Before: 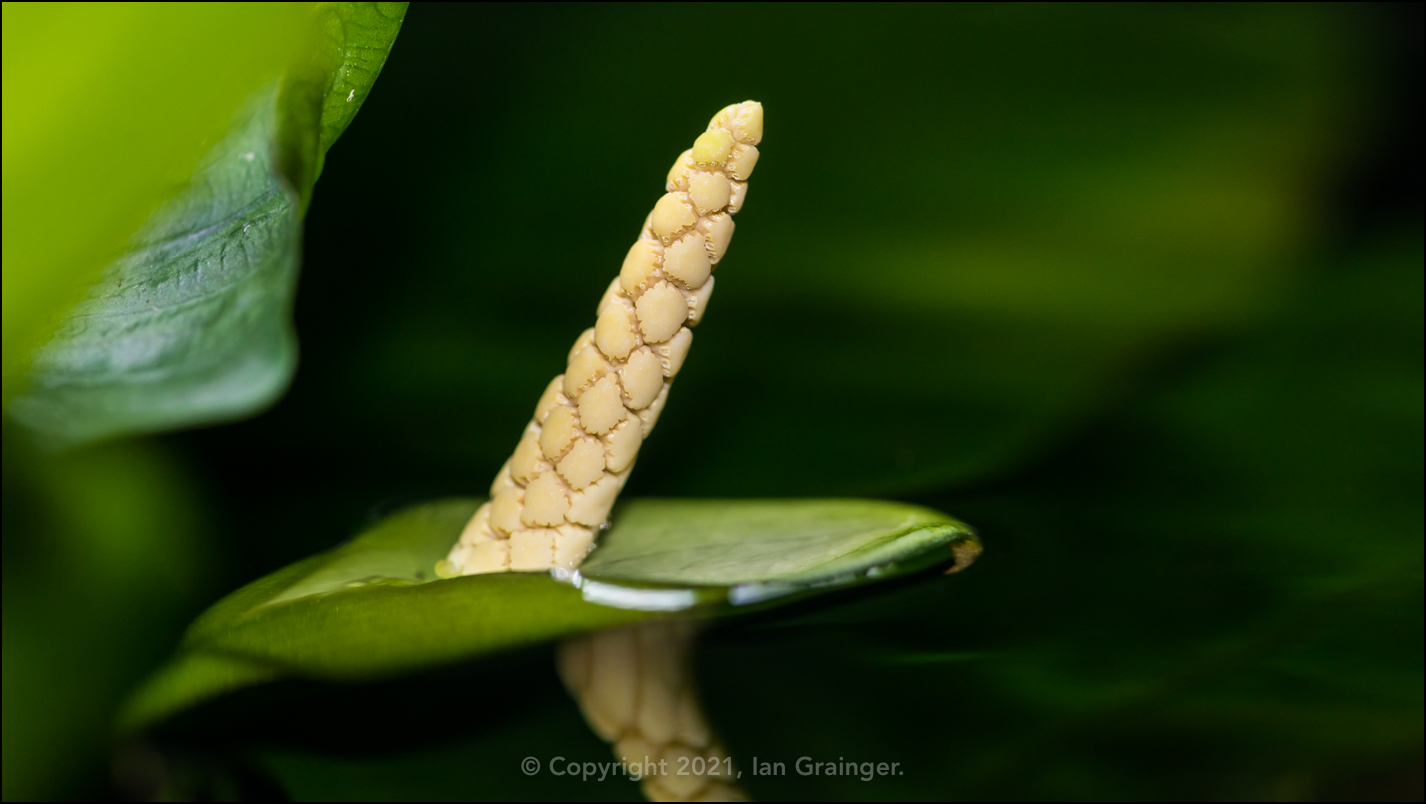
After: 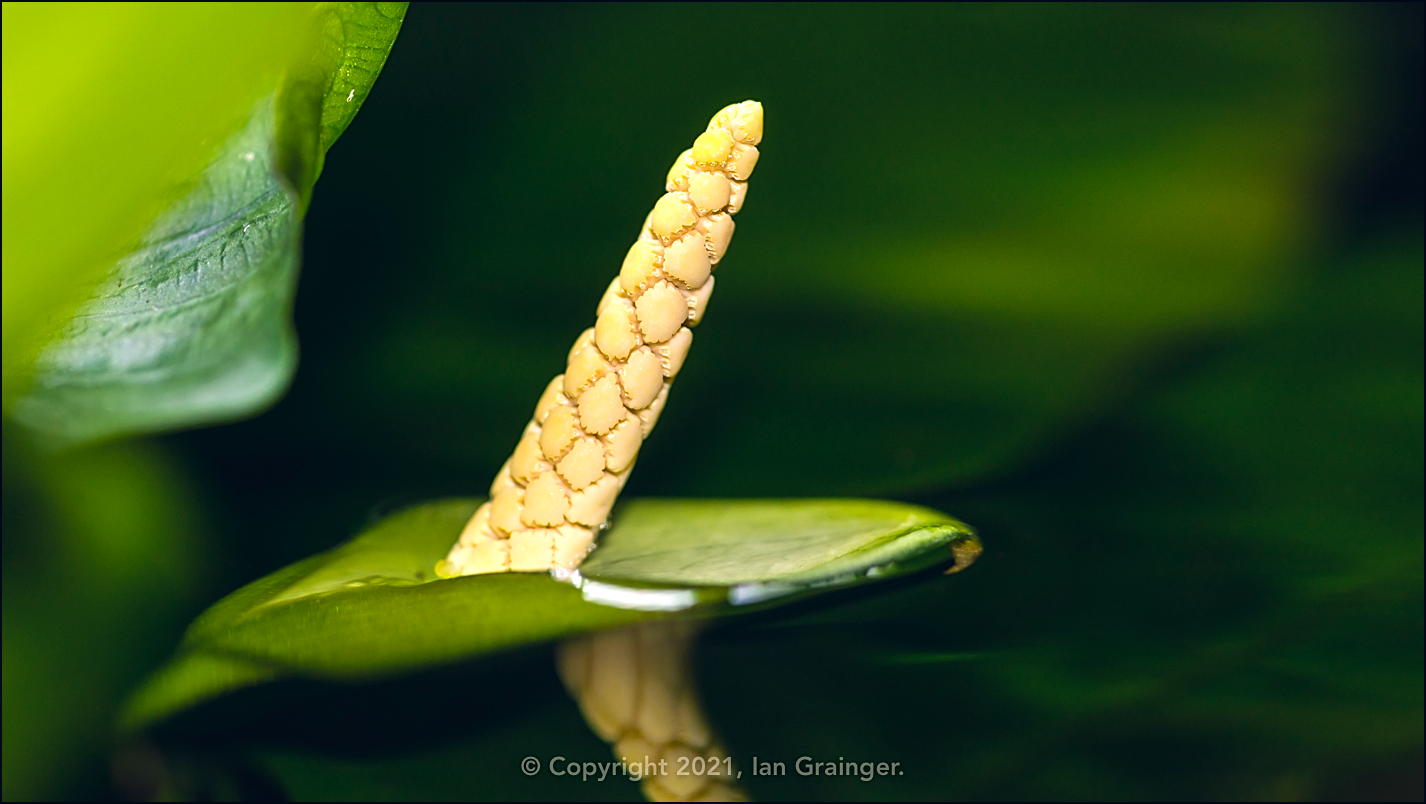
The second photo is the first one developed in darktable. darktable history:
exposure: black level correction -0.002, exposure 0.54 EV, compensate highlight preservation false
color balance rgb: shadows lift › hue 87.51°, highlights gain › chroma 1.62%, highlights gain › hue 55.1°, global offset › chroma 0.06%, global offset › hue 253.66°, linear chroma grading › global chroma 0.5%, perceptual saturation grading › global saturation 16.38%
sharpen: on, module defaults
